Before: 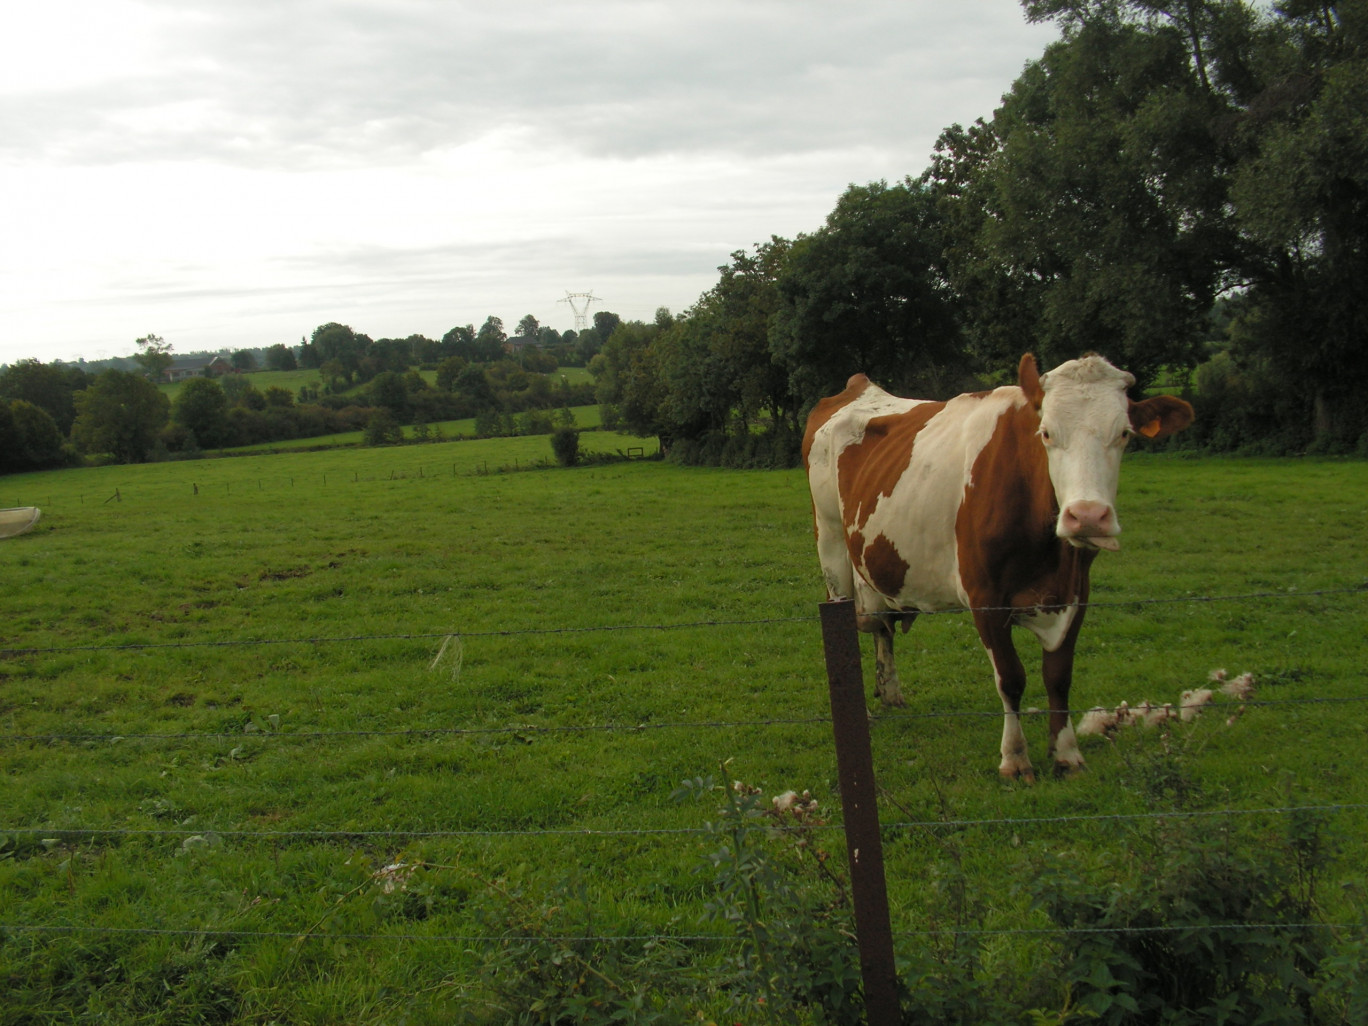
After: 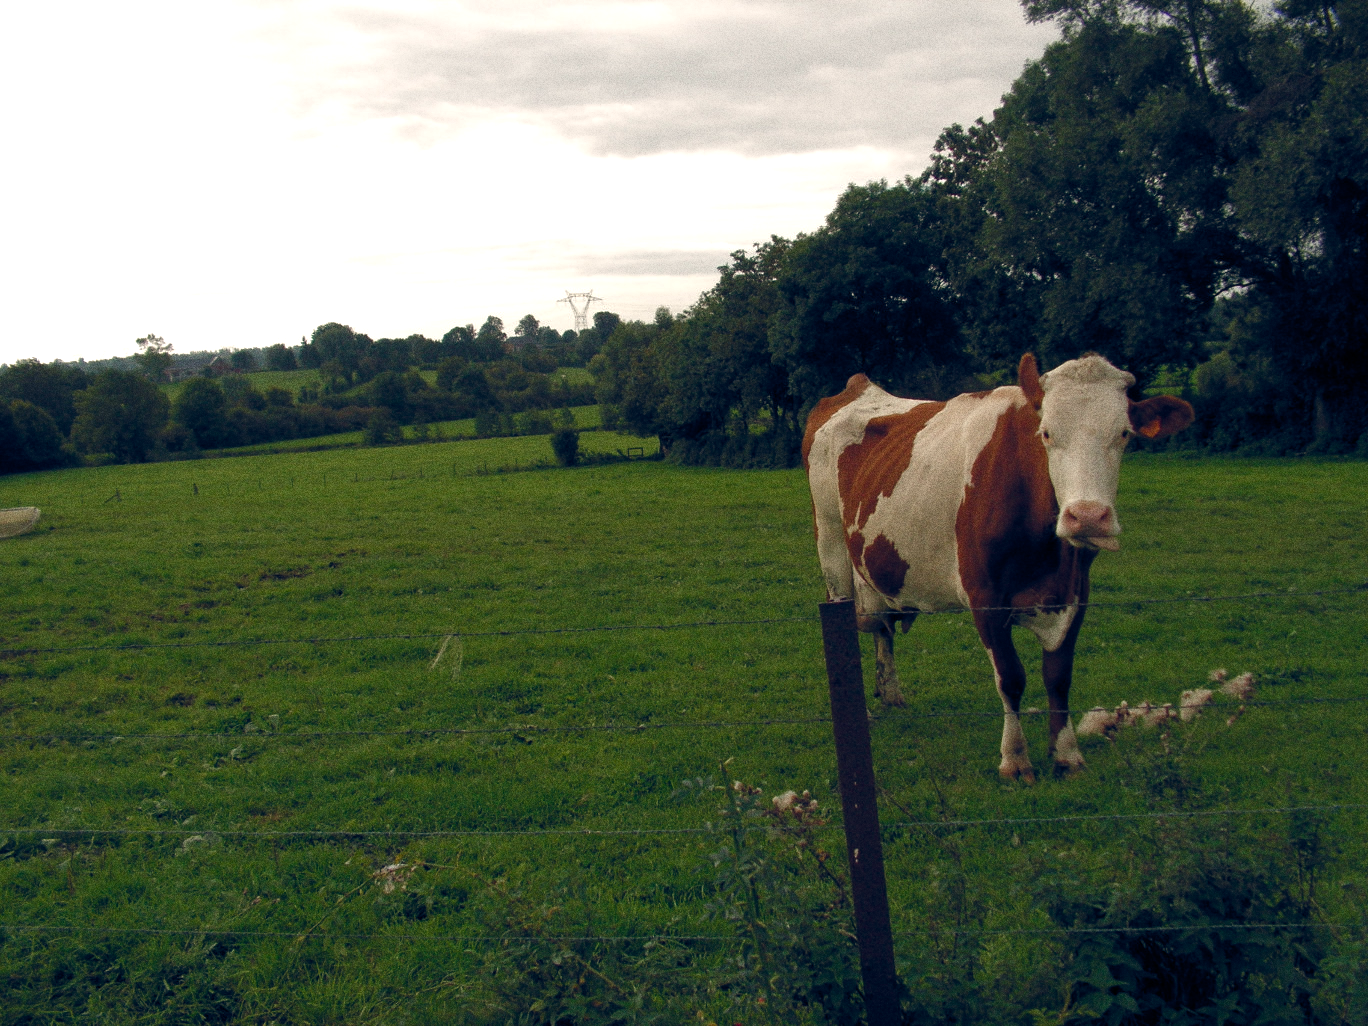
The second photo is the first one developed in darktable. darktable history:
rgb curve: curves: ch0 [(0, 0) (0.175, 0.154) (0.785, 0.663) (1, 1)]
color balance rgb: highlights gain › chroma 2.94%, highlights gain › hue 60.57°, global offset › chroma 0.25%, global offset › hue 256.52°, perceptual saturation grading › global saturation 20%, perceptual saturation grading › highlights -50%, perceptual saturation grading › shadows 30%, contrast 15%
grain: coarseness 0.09 ISO, strength 40%
